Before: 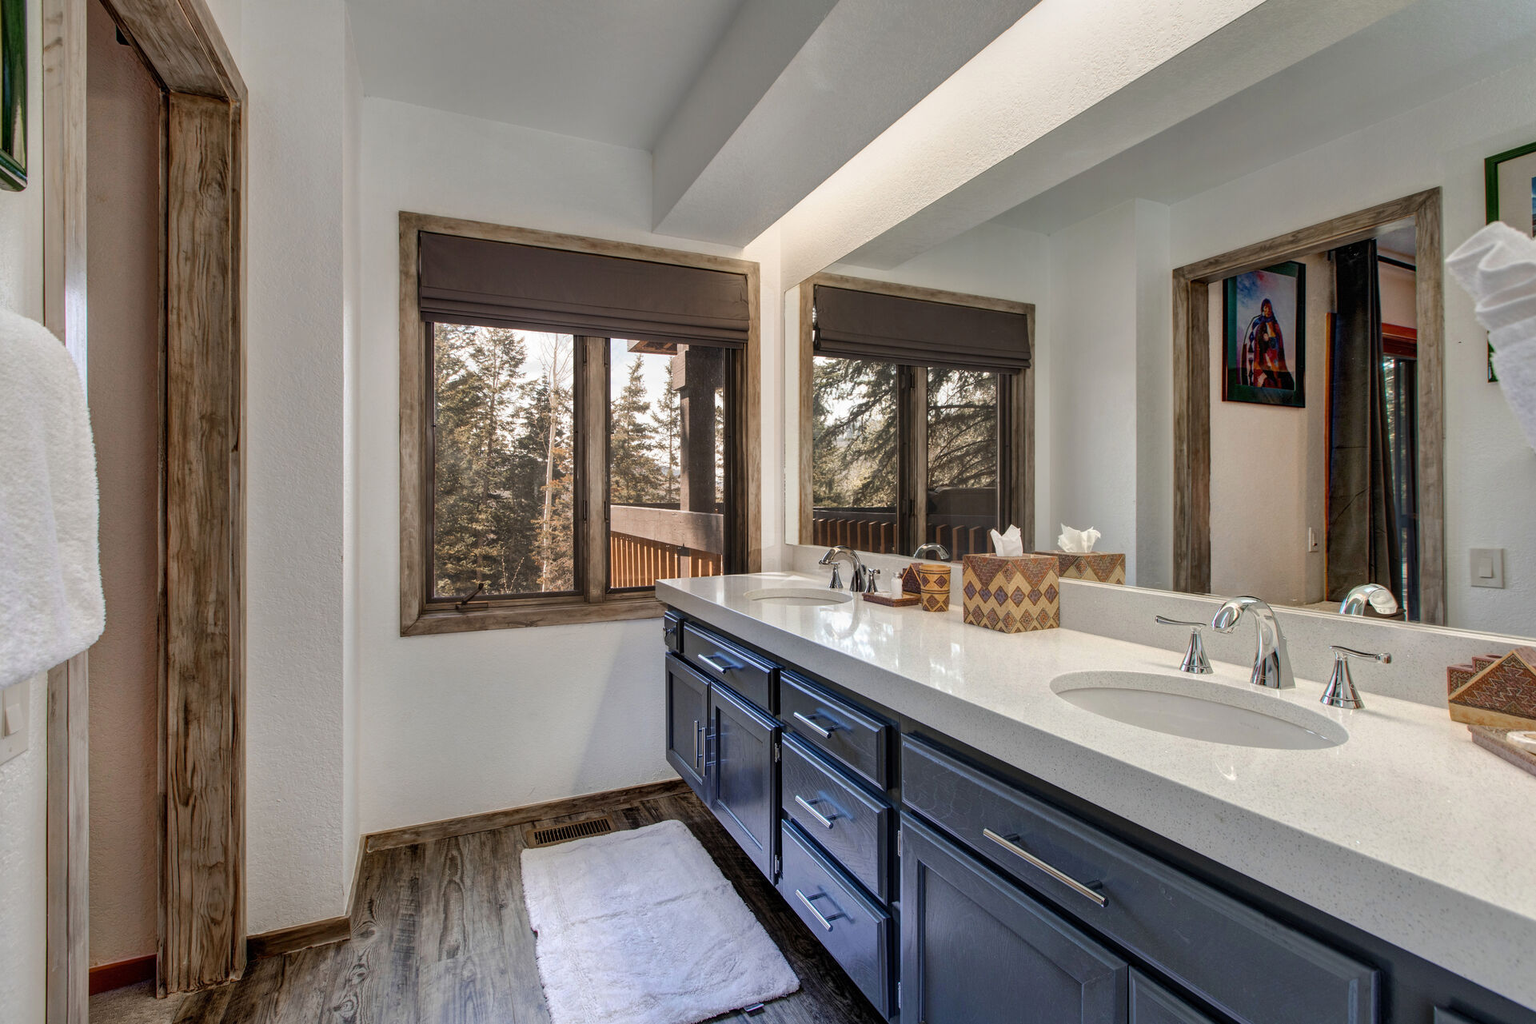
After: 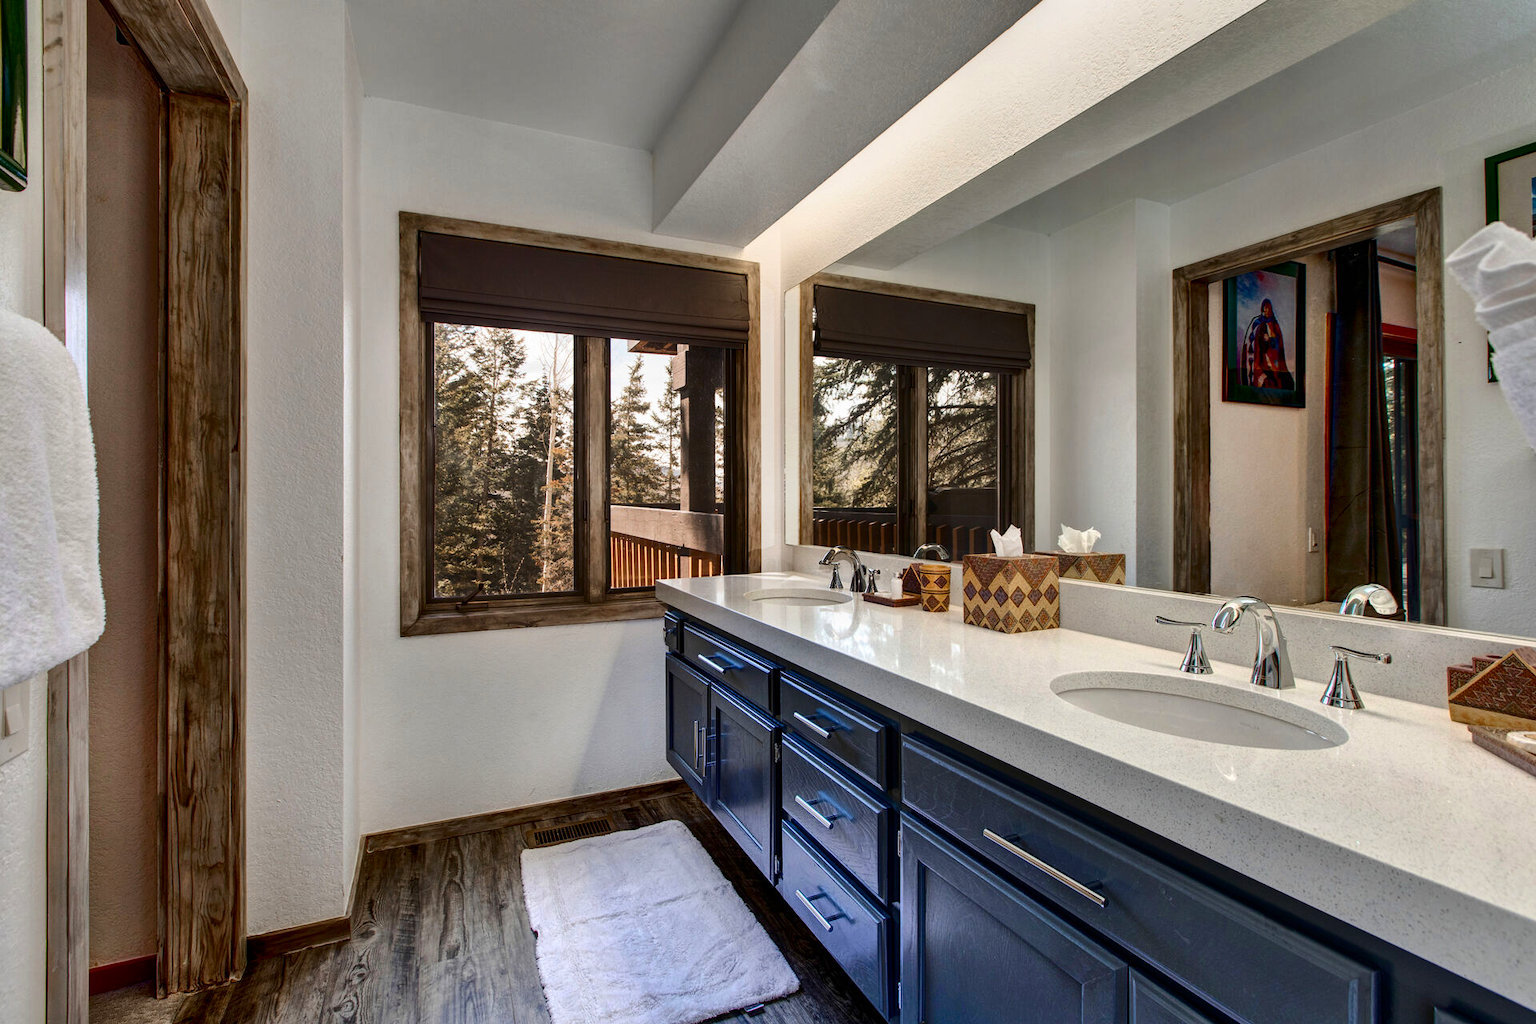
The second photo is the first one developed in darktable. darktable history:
shadows and highlights: soften with gaussian
contrast brightness saturation: contrast 0.19, brightness -0.11, saturation 0.21
